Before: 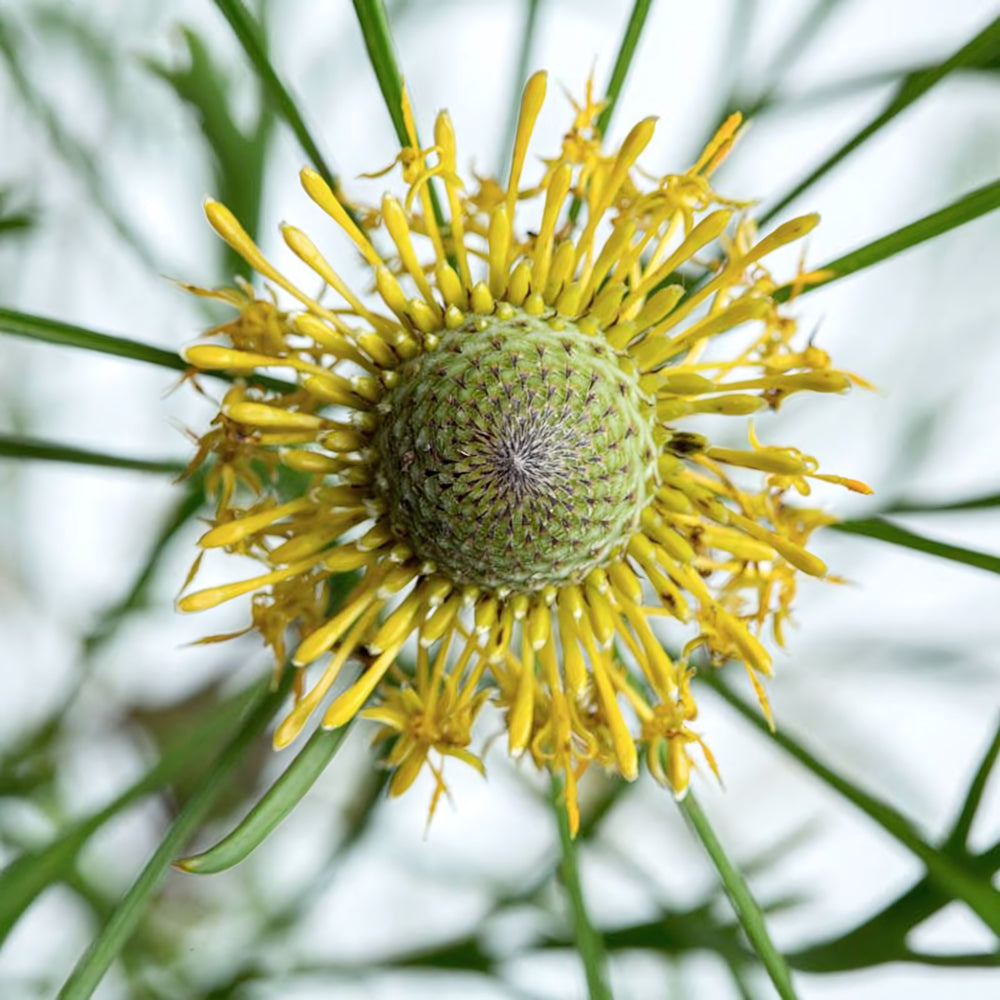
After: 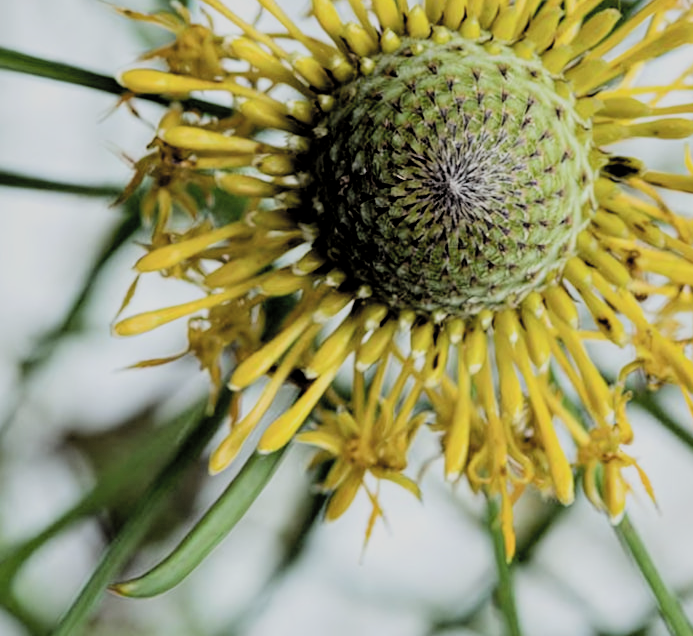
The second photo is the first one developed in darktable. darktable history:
exposure: black level correction 0.009, exposure -0.637 EV, compensate highlight preservation false
contrast brightness saturation: brightness 0.15
local contrast: mode bilateral grid, contrast 20, coarseness 50, detail 120%, midtone range 0.2
crop: left 6.488%, top 27.668%, right 24.183%, bottom 8.656%
filmic rgb: black relative exposure -5 EV, hardness 2.88, contrast 1.3, highlights saturation mix -30%
